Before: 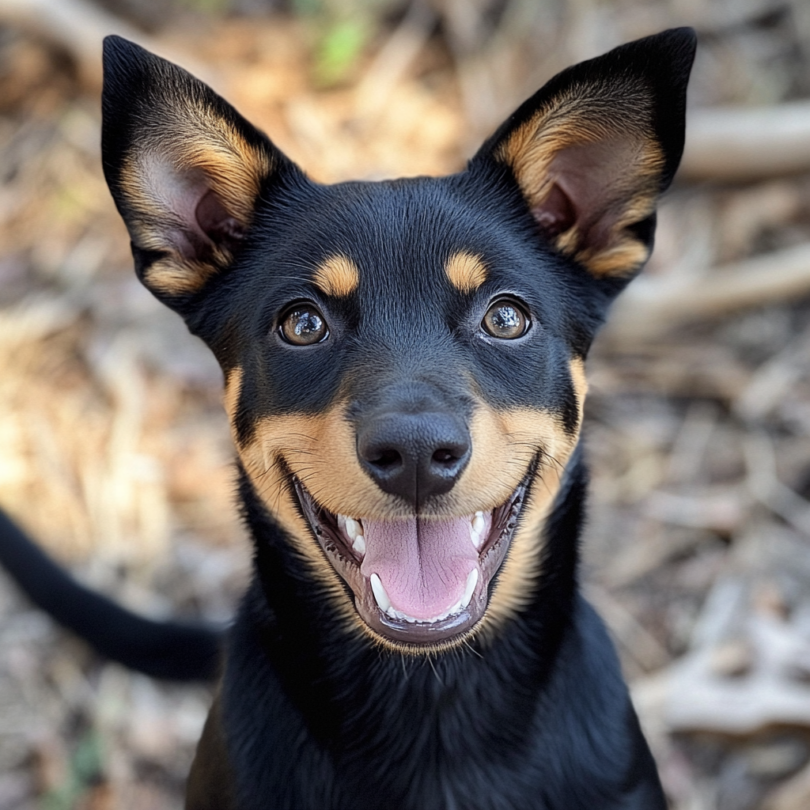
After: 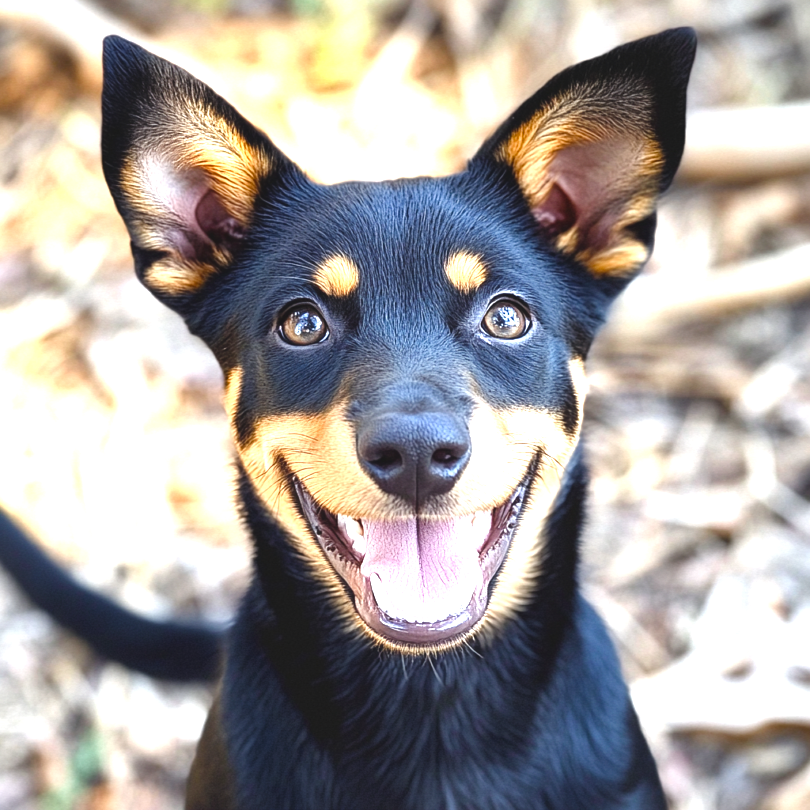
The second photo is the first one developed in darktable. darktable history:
local contrast: mode bilateral grid, contrast 20, coarseness 51, detail 120%, midtone range 0.2
exposure: exposure 0.579 EV, compensate exposure bias true, compensate highlight preservation false
color balance rgb: global offset › luminance 0.774%, perceptual saturation grading › global saturation -0.059%, perceptual saturation grading › mid-tones 6.312%, perceptual saturation grading › shadows 71.588%, perceptual brilliance grading › global brilliance 24.924%
